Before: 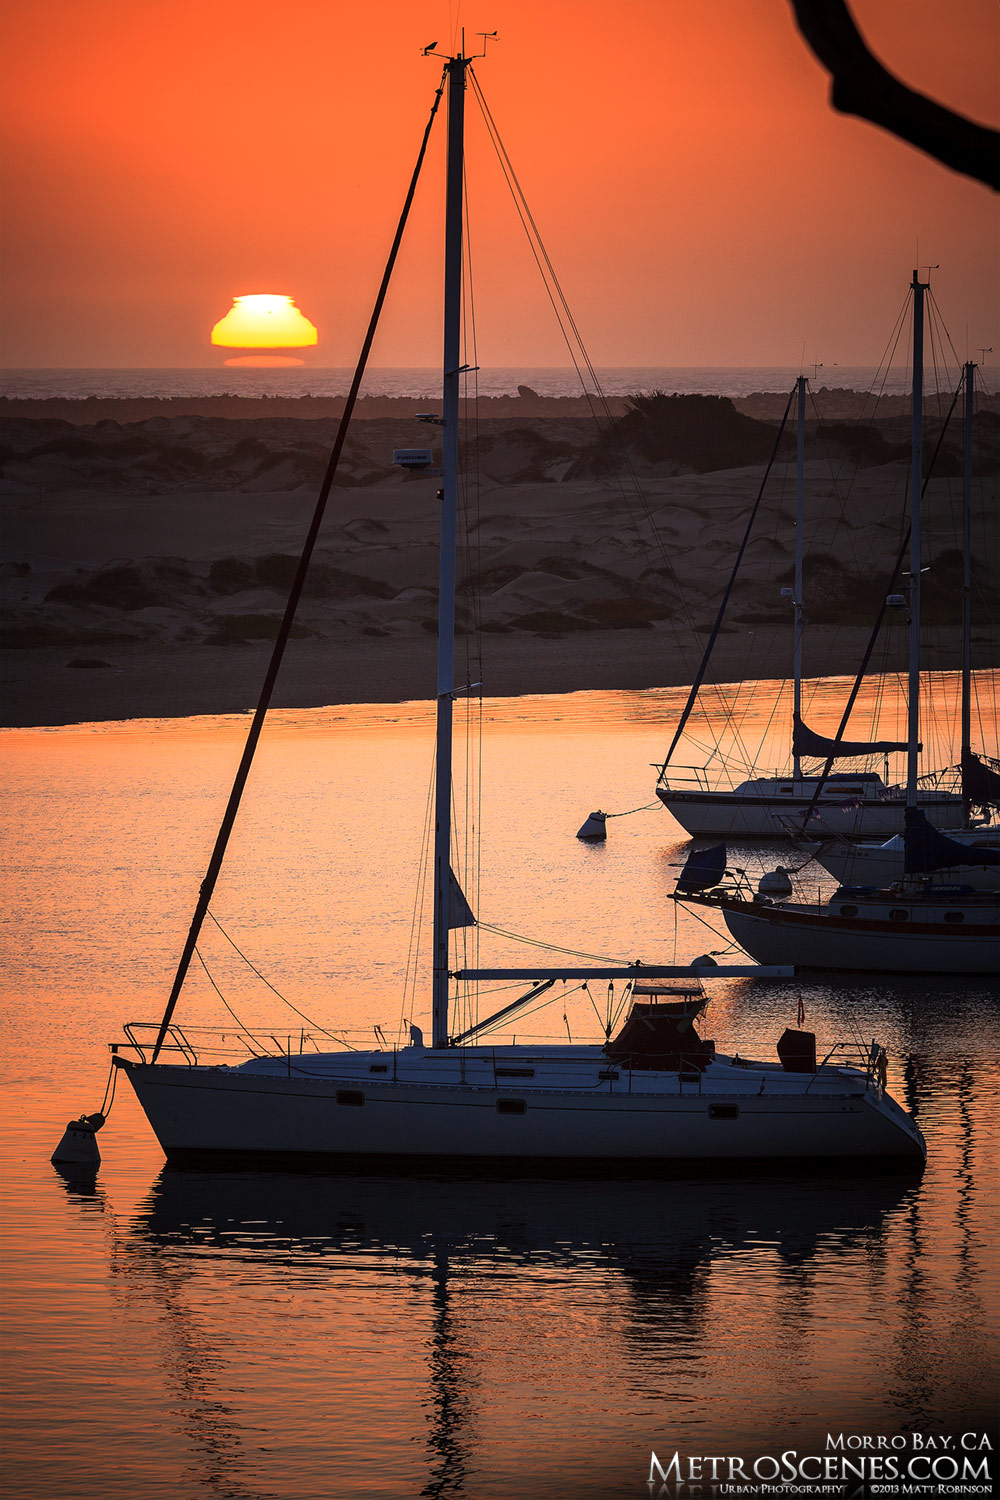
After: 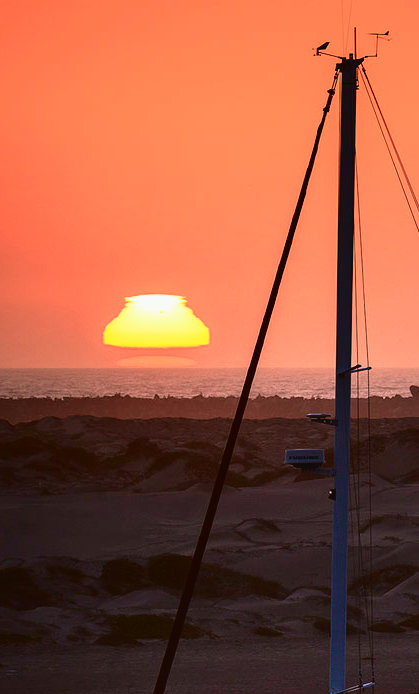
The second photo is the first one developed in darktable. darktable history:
crop and rotate: left 10.817%, top 0.062%, right 47.194%, bottom 53.626%
tone curve: curves: ch0 [(0.003, 0.032) (0.037, 0.037) (0.142, 0.117) (0.279, 0.311) (0.405, 0.49) (0.526, 0.651) (0.722, 0.857) (0.875, 0.946) (1, 0.98)]; ch1 [(0, 0) (0.305, 0.325) (0.453, 0.437) (0.482, 0.474) (0.501, 0.498) (0.515, 0.523) (0.559, 0.591) (0.6, 0.643) (0.656, 0.707) (1, 1)]; ch2 [(0, 0) (0.323, 0.277) (0.424, 0.396) (0.479, 0.484) (0.499, 0.502) (0.515, 0.537) (0.573, 0.602) (0.653, 0.675) (0.75, 0.756) (1, 1)], color space Lab, independent channels, preserve colors none
